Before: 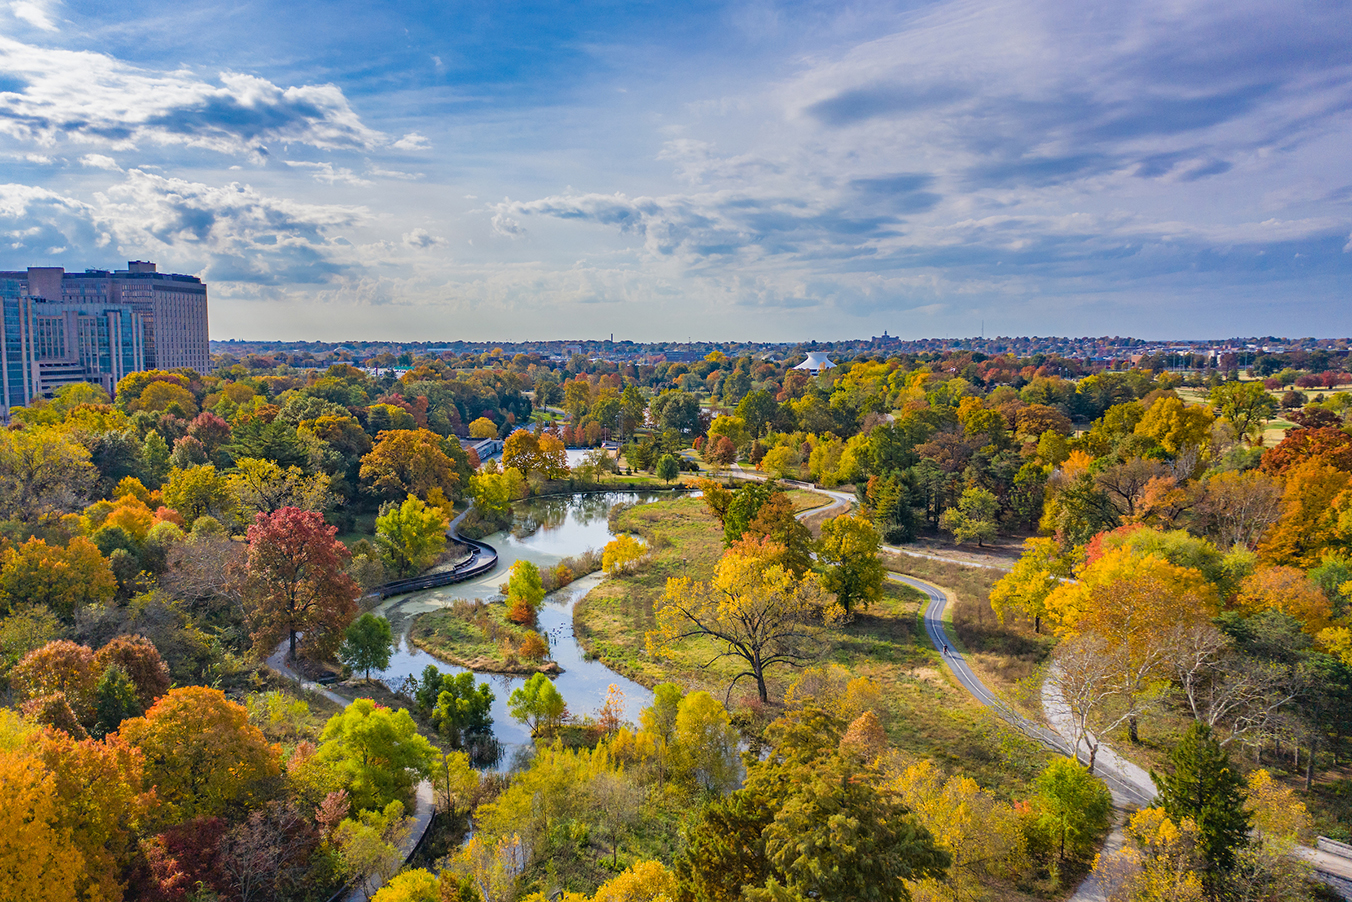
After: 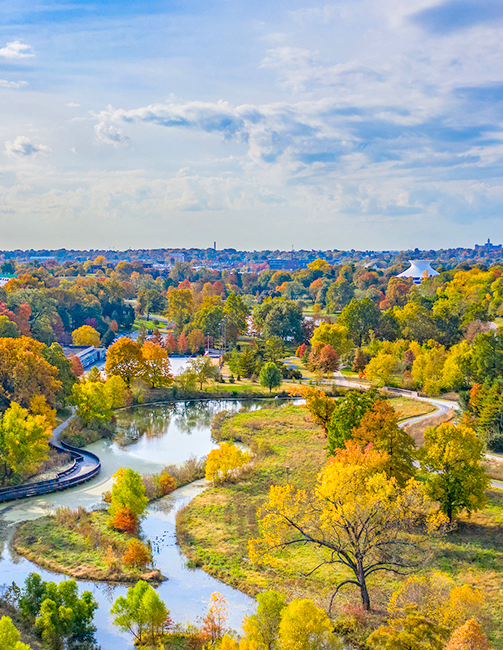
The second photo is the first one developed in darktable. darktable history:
local contrast: on, module defaults
levels: black 0.05%, levels [0, 0.43, 0.984]
crop and rotate: left 29.383%, top 10.233%, right 33.349%, bottom 17.671%
contrast brightness saturation: saturation 0.102
